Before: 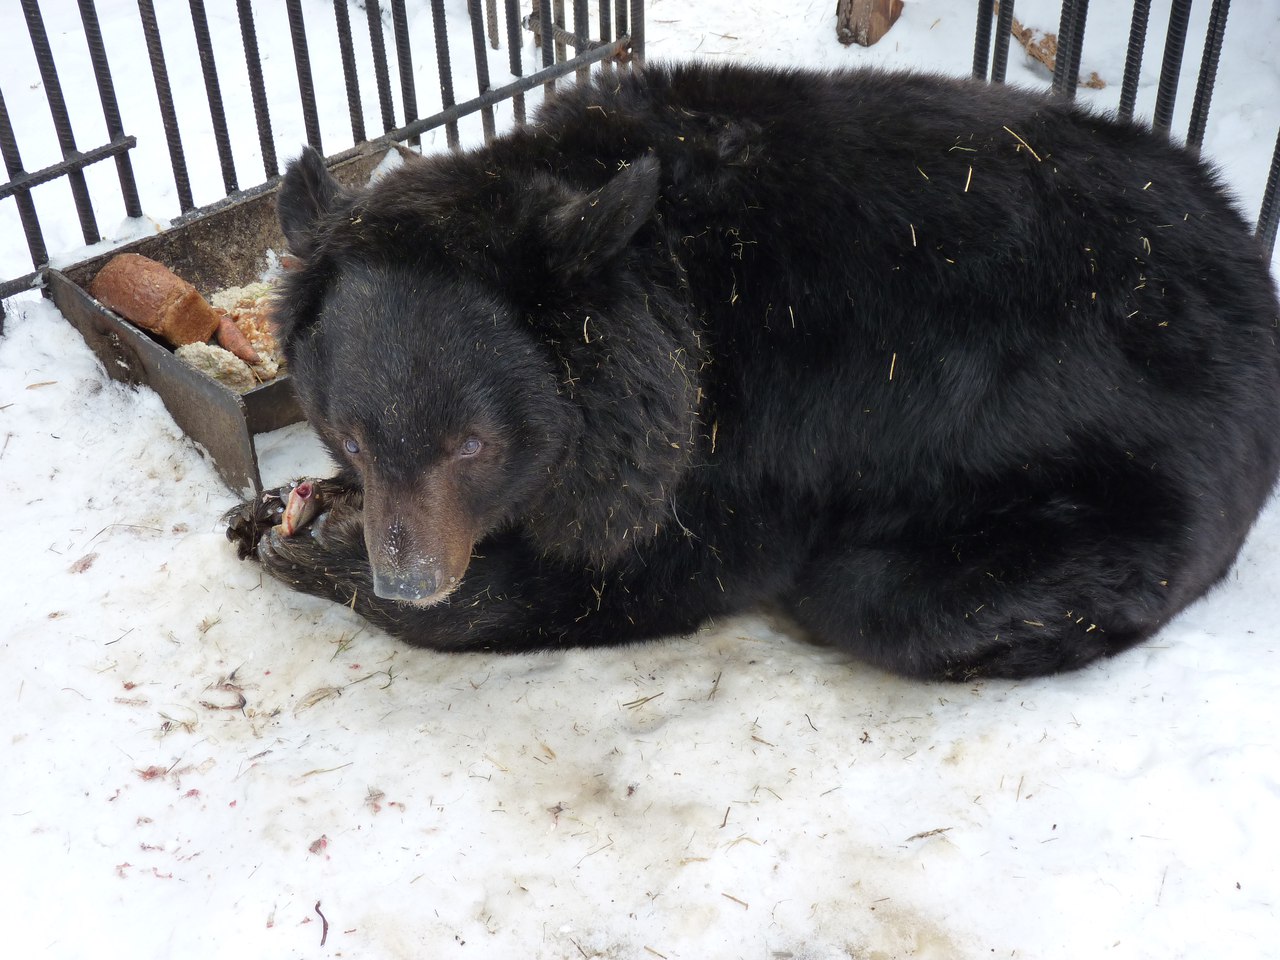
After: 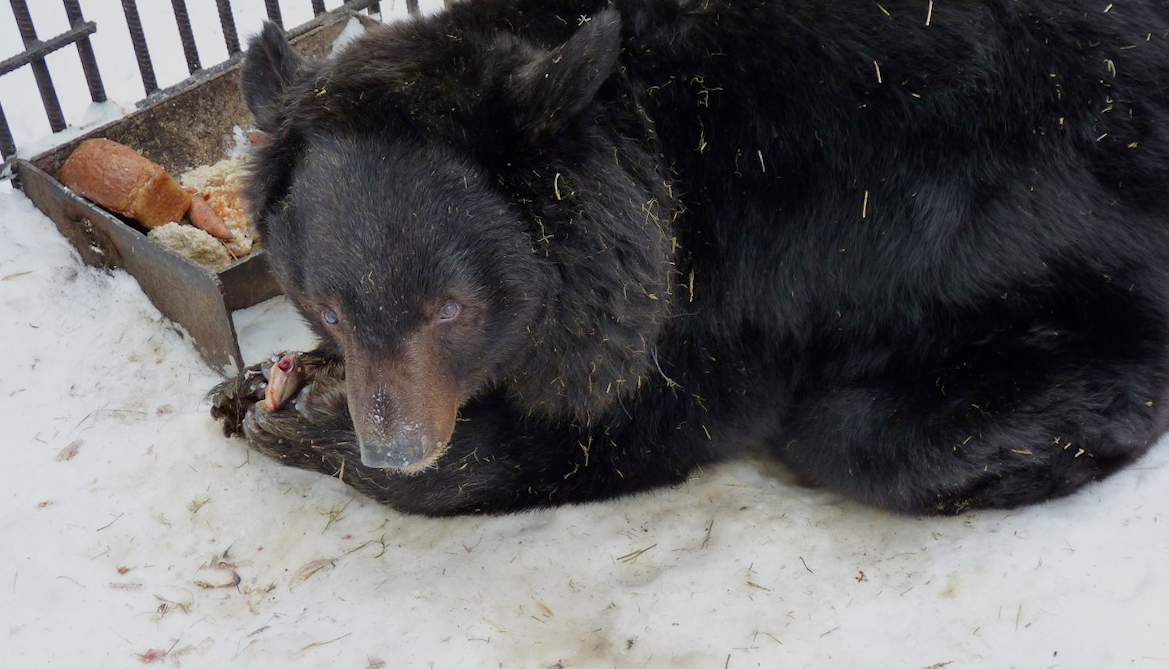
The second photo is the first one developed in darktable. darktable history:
rotate and perspective: rotation -3.52°, crop left 0.036, crop right 0.964, crop top 0.081, crop bottom 0.919
crop and rotate: angle 0.03°, top 11.643%, right 5.651%, bottom 11.189%
filmic rgb: black relative exposure -16 EV, threshold -0.33 EV, transition 3.19 EV, structure ↔ texture 100%, target black luminance 0%, hardness 7.57, latitude 72.96%, contrast 0.908, highlights saturation mix 10%, shadows ↔ highlights balance -0.38%, add noise in highlights 0, preserve chrominance no, color science v4 (2020), iterations of high-quality reconstruction 10, enable highlight reconstruction true
